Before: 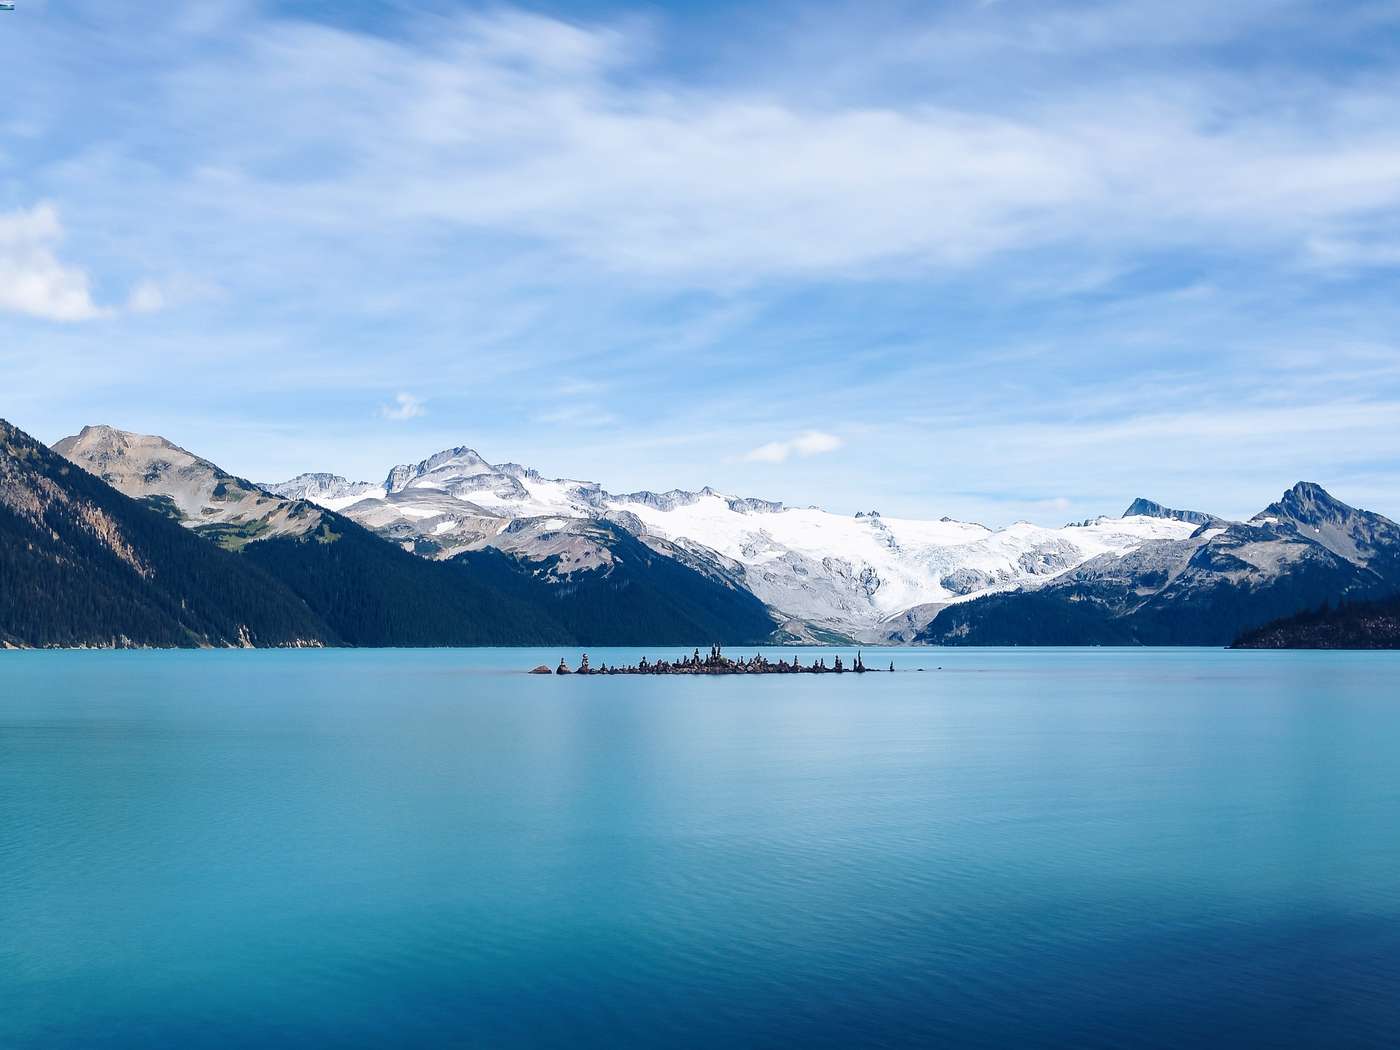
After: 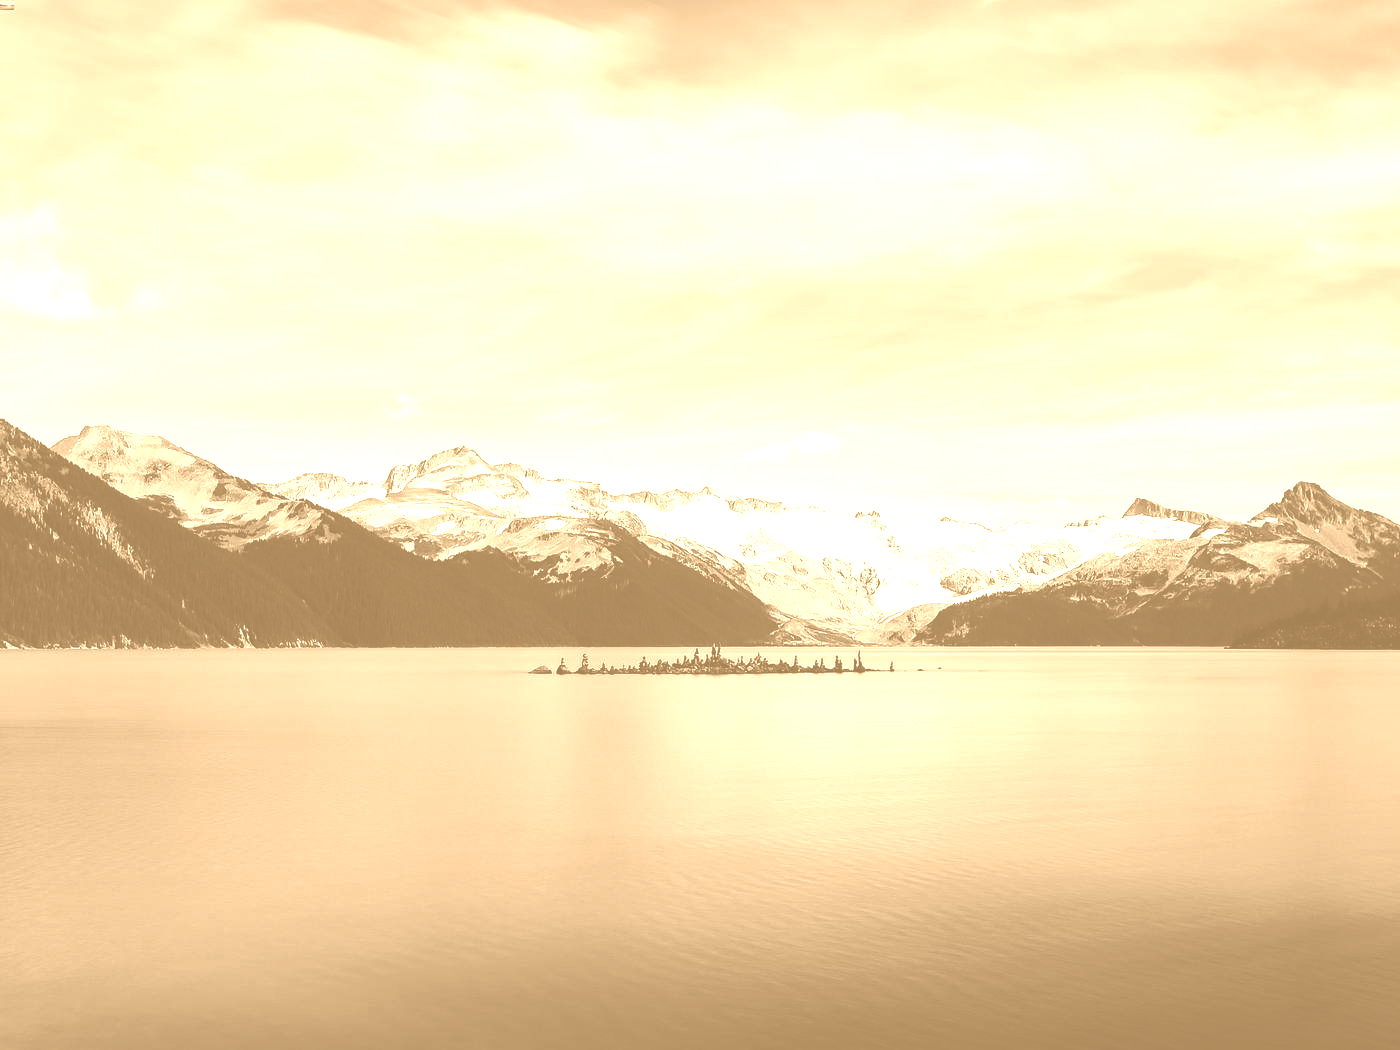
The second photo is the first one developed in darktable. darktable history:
exposure: black level correction -0.062, exposure -0.05 EV, compensate highlight preservation false
color balance: lift [1.005, 0.99, 1.007, 1.01], gamma [1, 0.979, 1.011, 1.021], gain [0.923, 1.098, 1.025, 0.902], input saturation 90.45%, contrast 7.73%, output saturation 105.91%
colorize: hue 28.8°, source mix 100%
